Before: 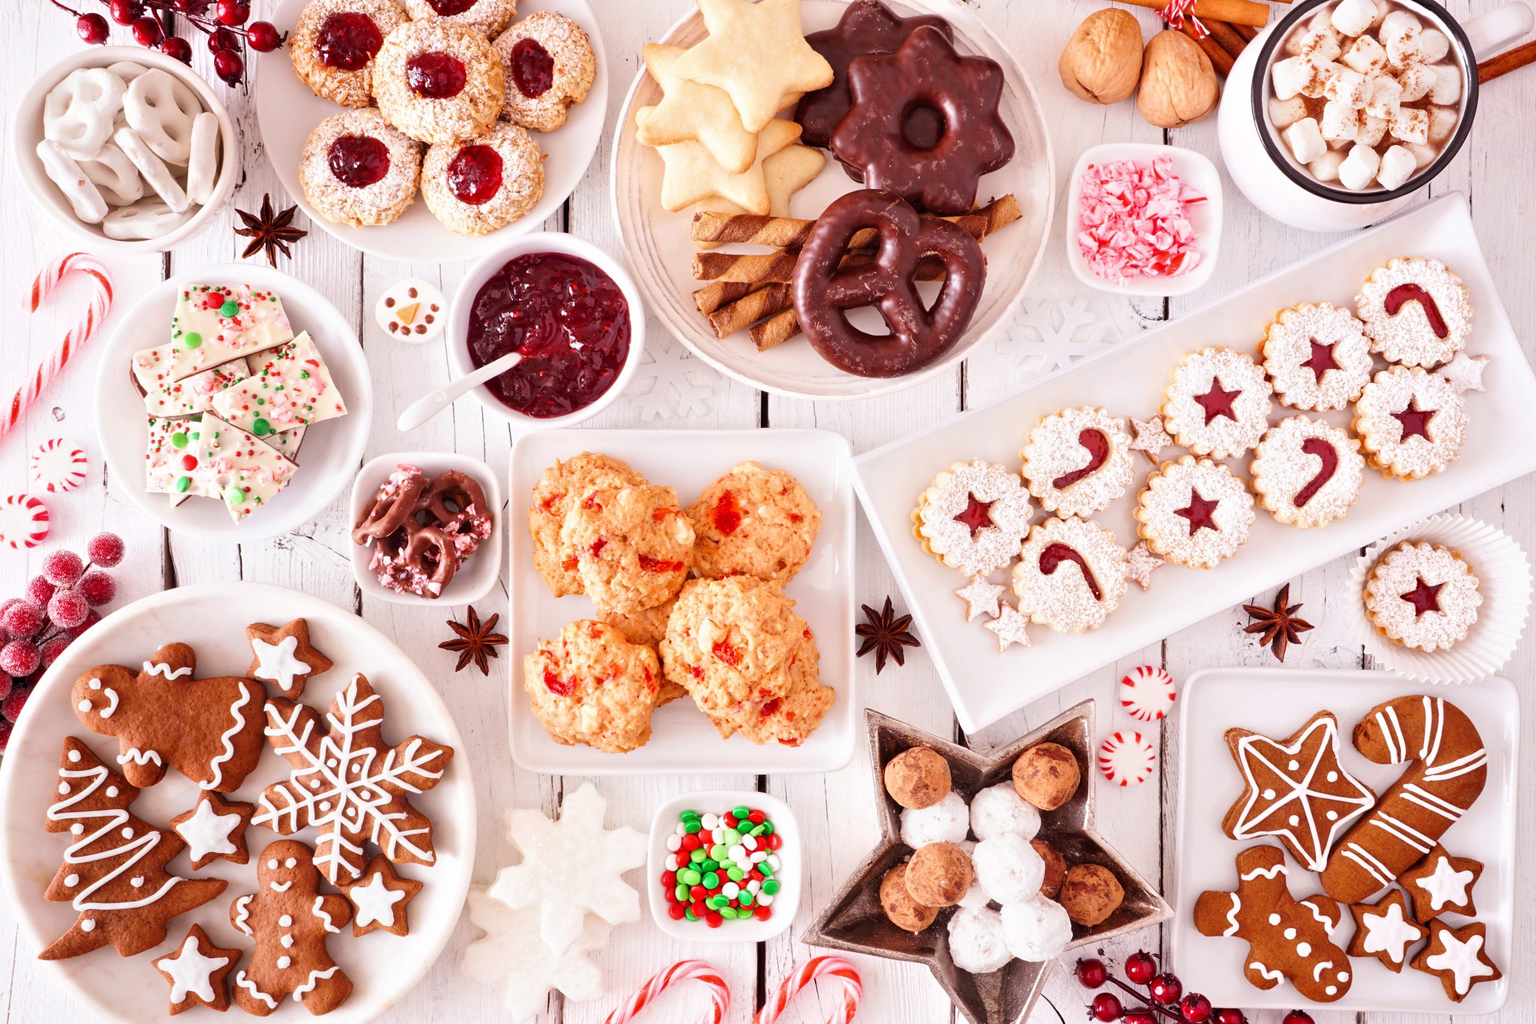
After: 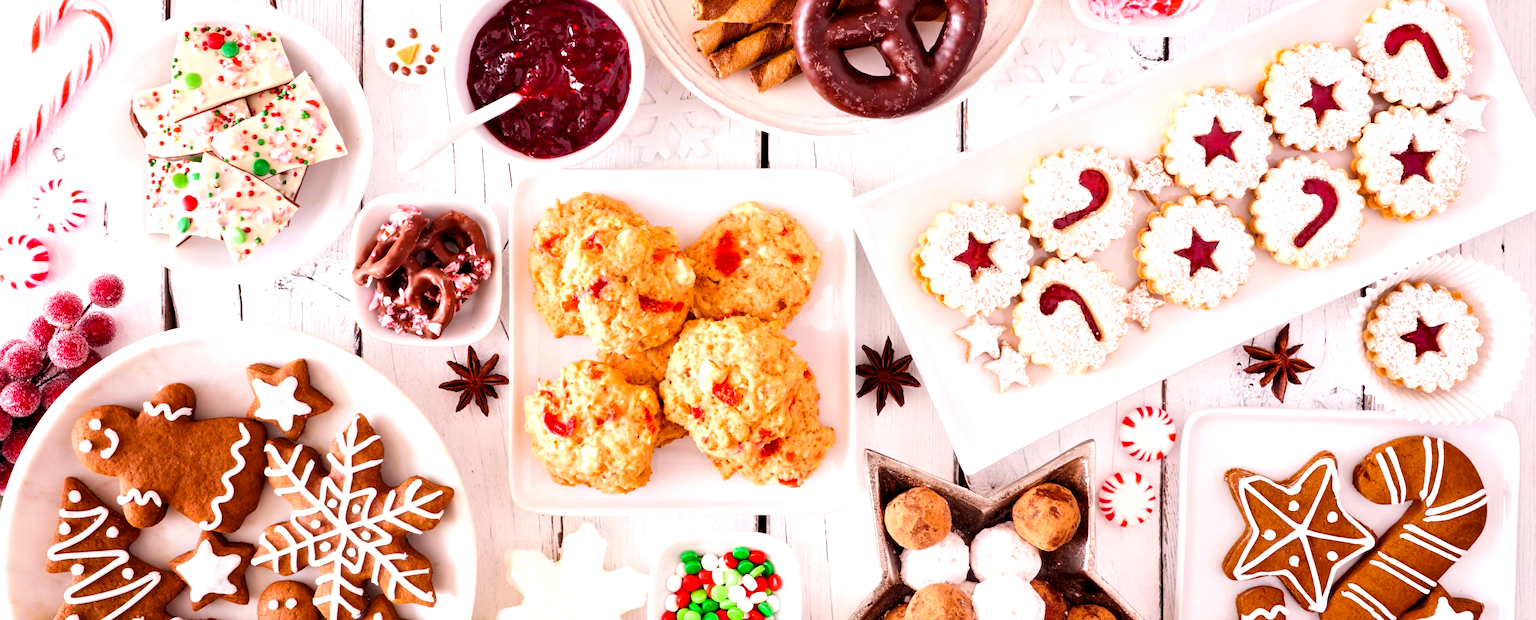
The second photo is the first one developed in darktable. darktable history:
color balance rgb: power › hue 61.56°, global offset › luminance -0.495%, perceptual saturation grading › global saturation 14.77%, global vibrance 20%
crop and rotate: top 25.403%, bottom 14.003%
color correction: highlights b* 0.013
tone equalizer: -8 EV -0.424 EV, -7 EV -0.405 EV, -6 EV -0.299 EV, -5 EV -0.26 EV, -3 EV 0.234 EV, -2 EV 0.323 EV, -1 EV 0.368 EV, +0 EV 0.425 EV, edges refinement/feathering 500, mask exposure compensation -1.57 EV, preserve details no
